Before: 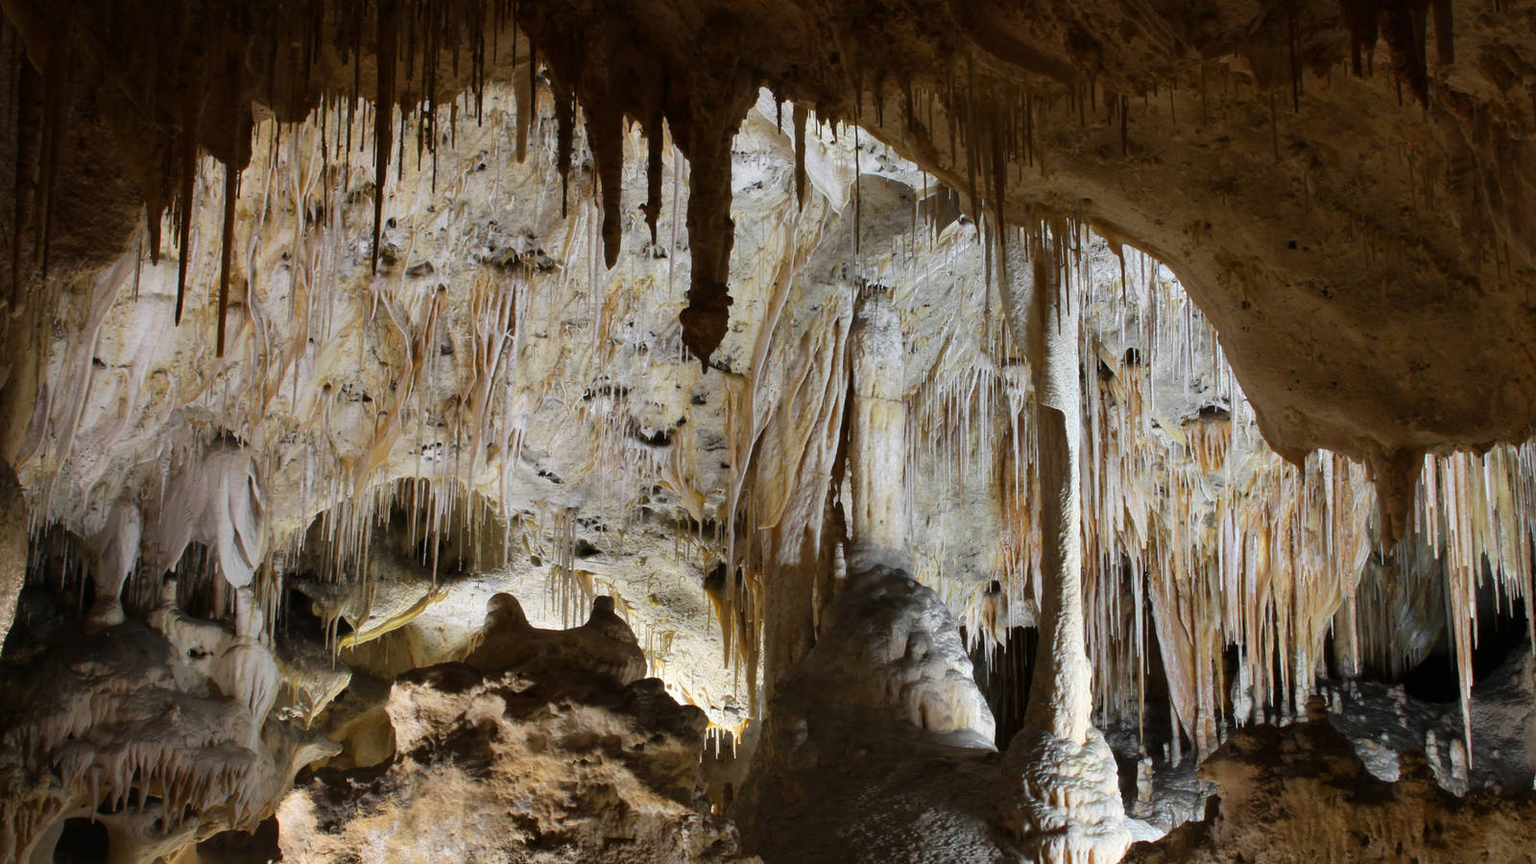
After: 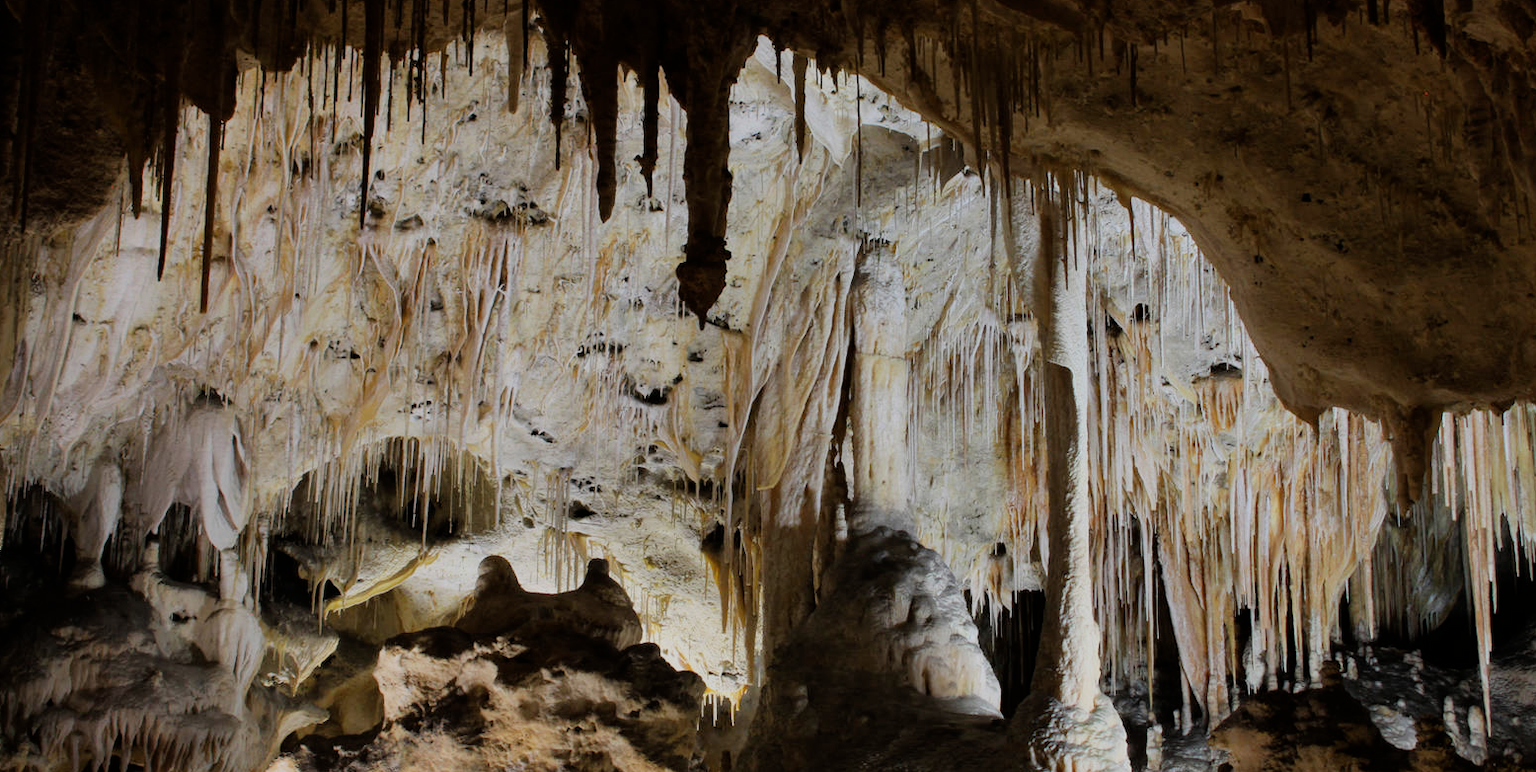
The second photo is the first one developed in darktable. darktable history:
filmic rgb: black relative exposure -7.65 EV, white relative exposure 4.56 EV, hardness 3.61
crop: left 1.467%, top 6.178%, right 1.277%, bottom 6.779%
